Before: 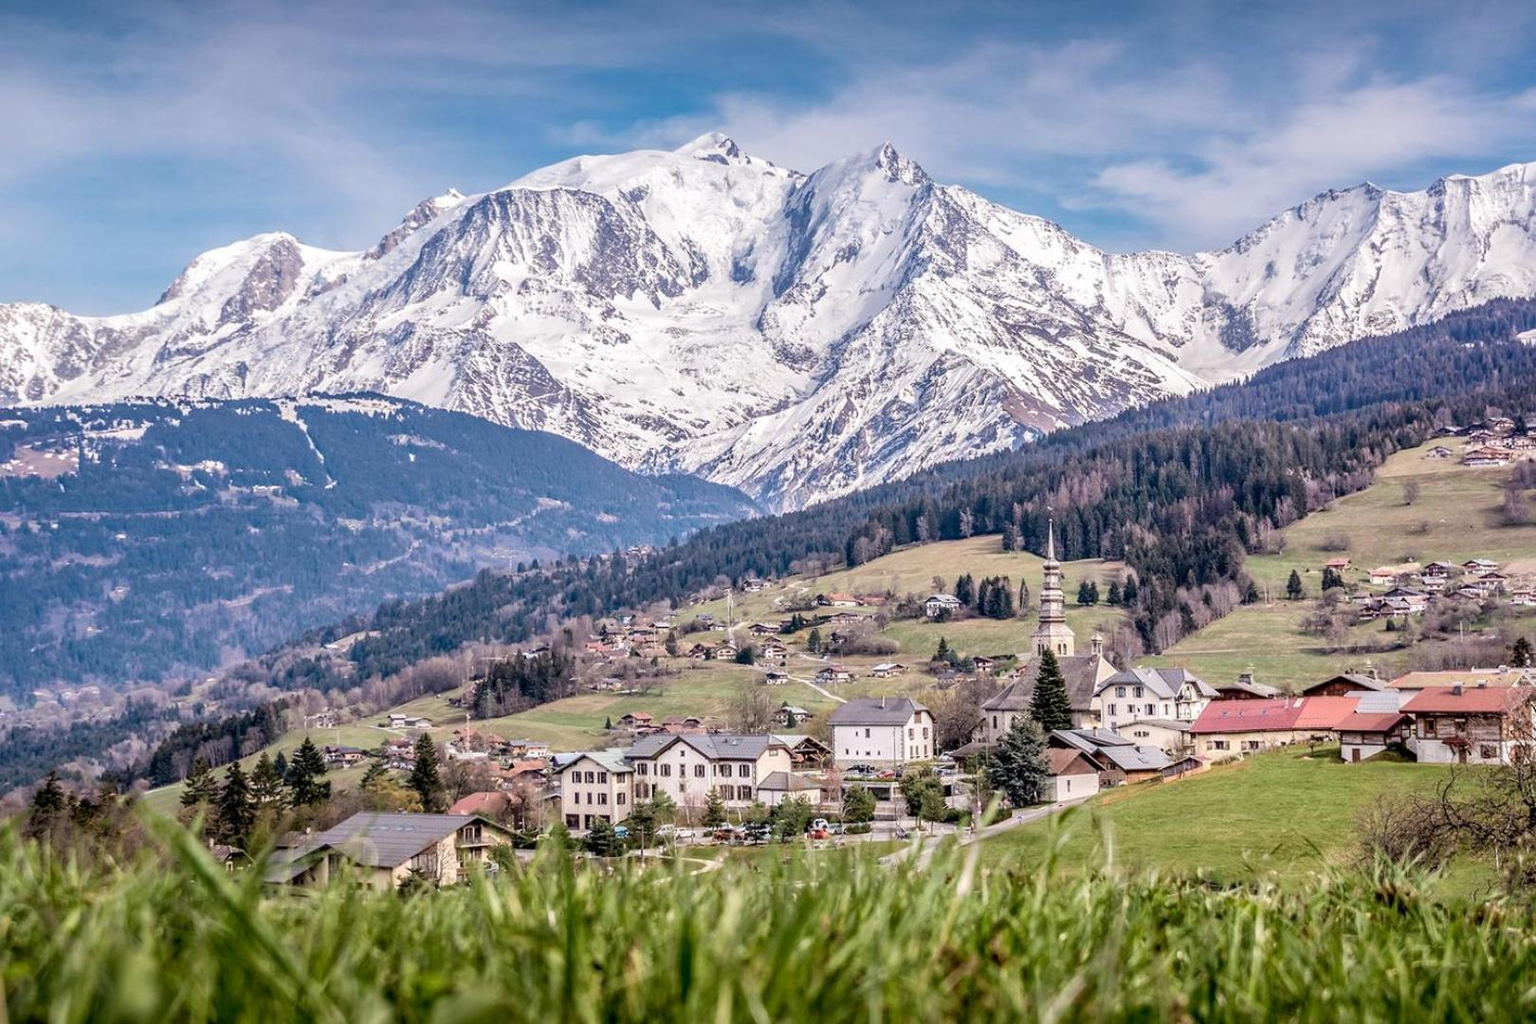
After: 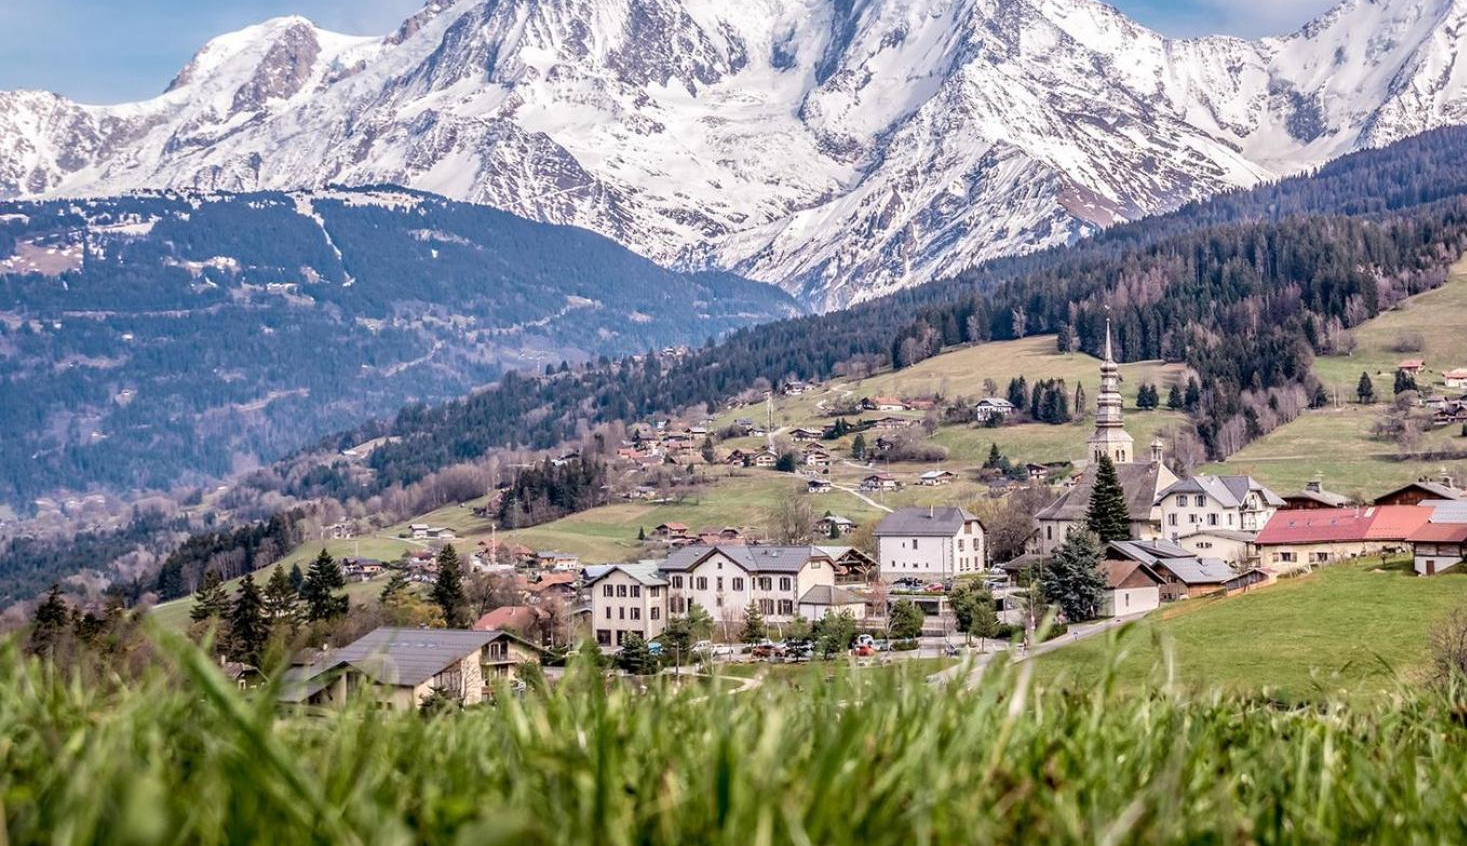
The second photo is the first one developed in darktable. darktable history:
crop: top 21.286%, right 9.39%, bottom 0.298%
